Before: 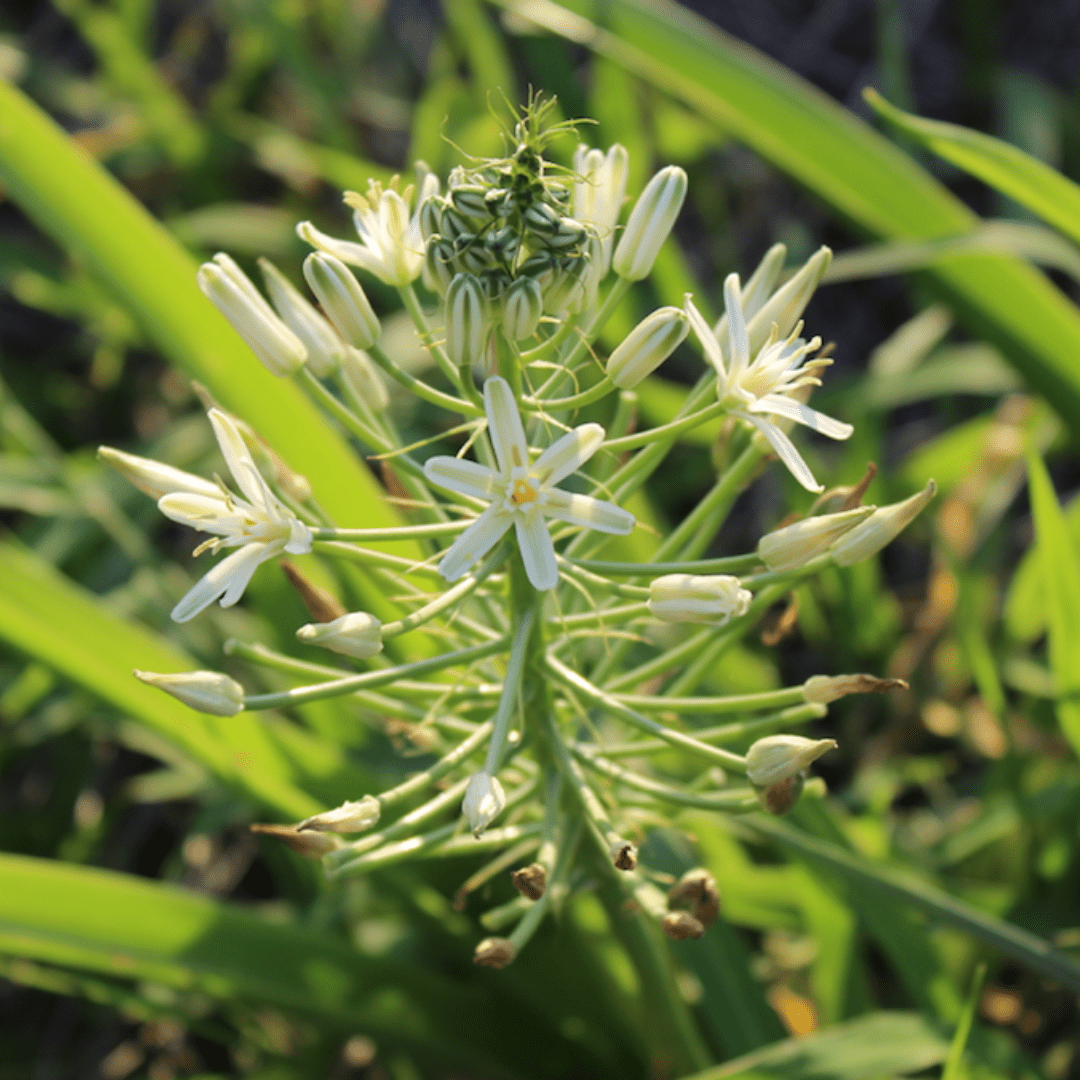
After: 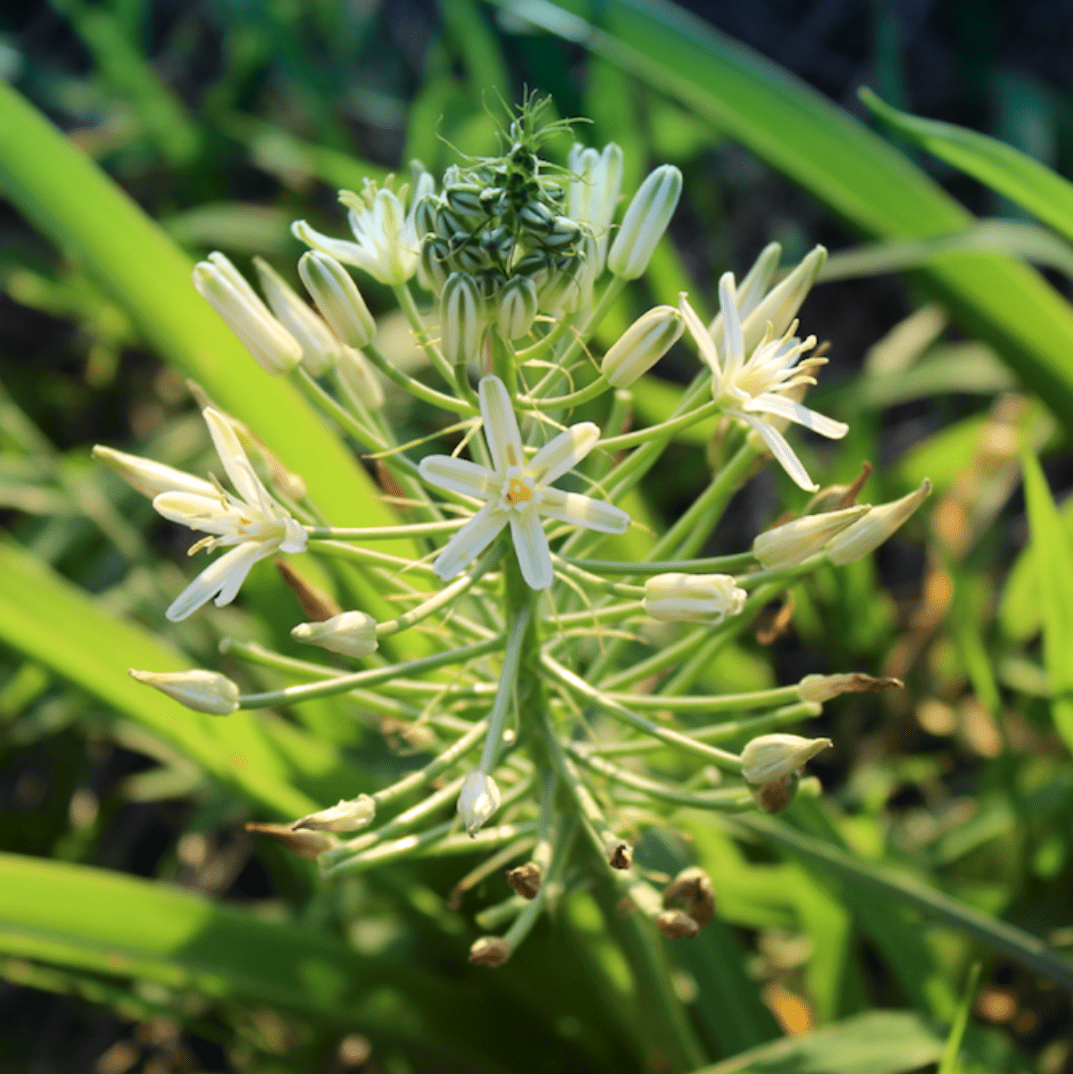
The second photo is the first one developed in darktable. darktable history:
tone curve: curves: ch0 [(0, 0.015) (0.037, 0.032) (0.131, 0.113) (0.275, 0.26) (0.497, 0.505) (0.617, 0.643) (0.704, 0.735) (0.813, 0.842) (0.911, 0.931) (0.997, 1)]; ch1 [(0, 0) (0.301, 0.3) (0.444, 0.438) (0.493, 0.494) (0.501, 0.5) (0.534, 0.543) (0.582, 0.605) (0.658, 0.687) (0.746, 0.79) (1, 1)]; ch2 [(0, 0) (0.246, 0.234) (0.36, 0.356) (0.415, 0.426) (0.476, 0.492) (0.502, 0.499) (0.525, 0.517) (0.533, 0.534) (0.586, 0.598) (0.634, 0.643) (0.706, 0.717) (0.853, 0.83) (1, 0.951)], color space Lab, independent channels, preserve colors none
graduated density: density 2.02 EV, hardness 44%, rotation 0.374°, offset 8.21, hue 208.8°, saturation 97%
crop and rotate: left 0.614%, top 0.179%, bottom 0.309%
tone equalizer: on, module defaults
